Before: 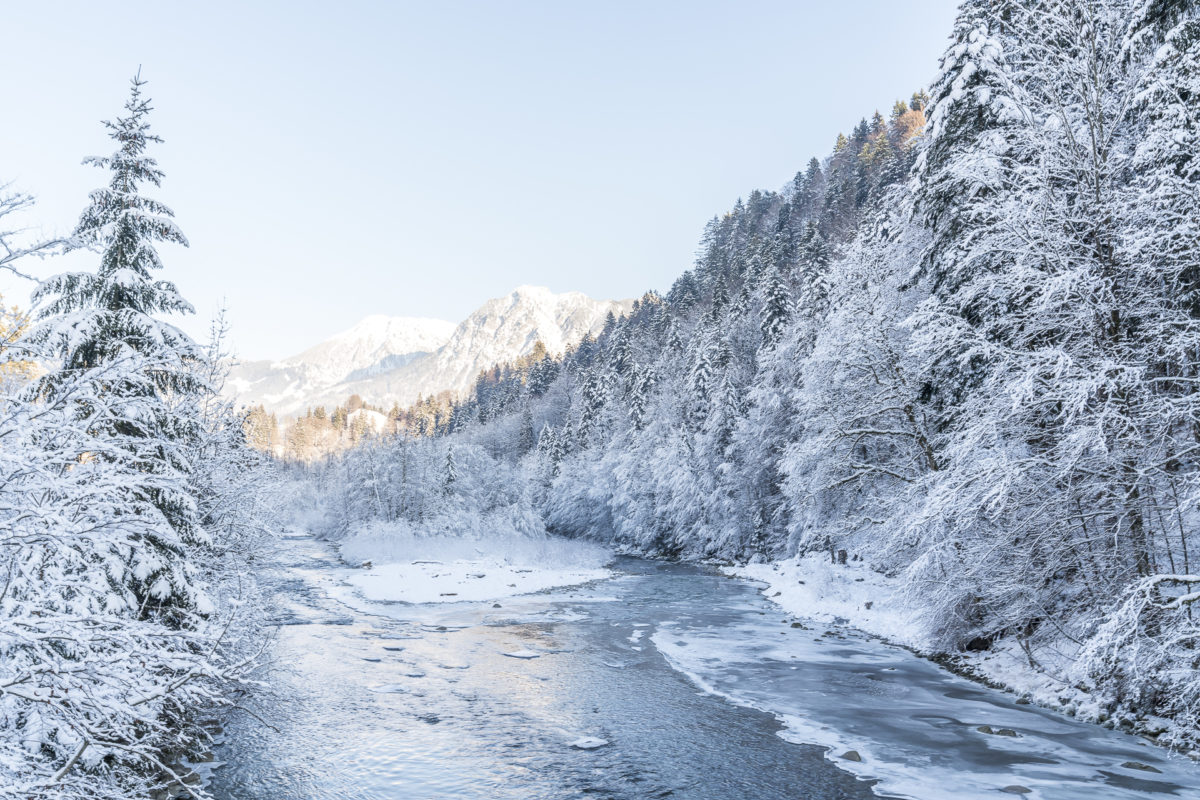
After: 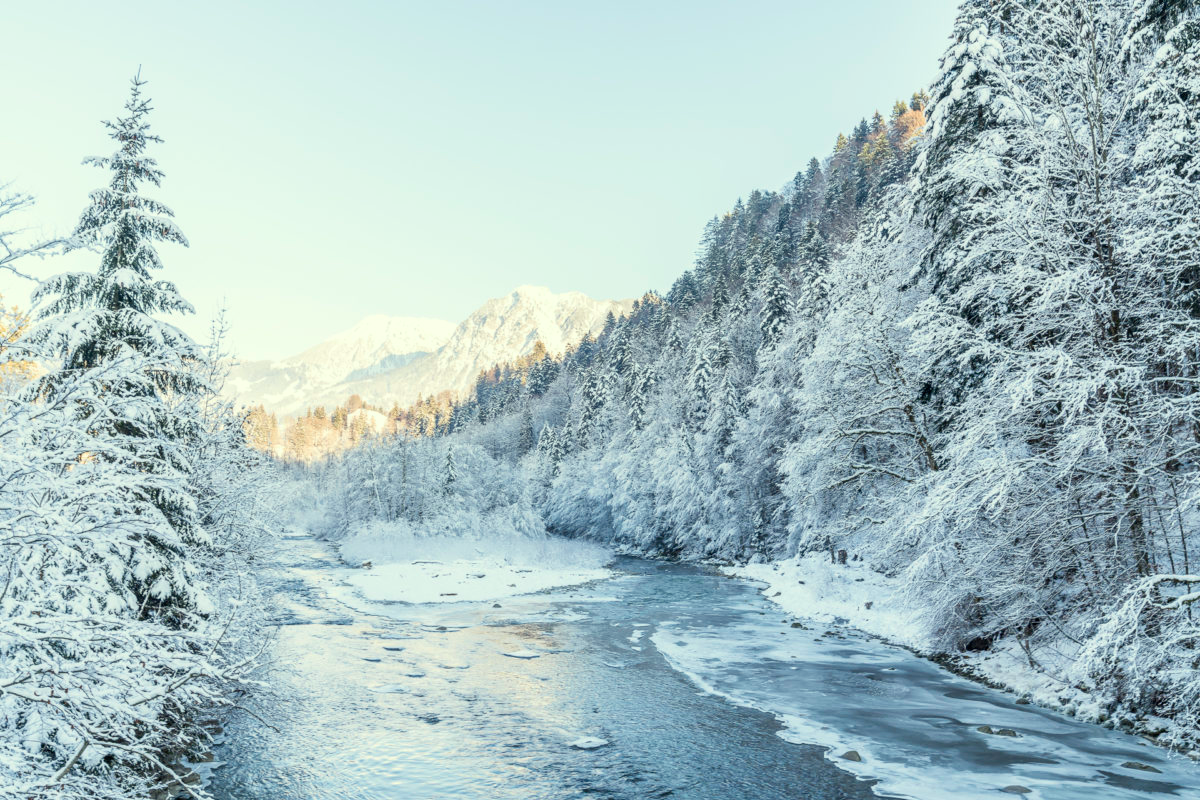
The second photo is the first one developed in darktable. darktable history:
color correction: highlights a* -5.63, highlights b* 11.16
contrast brightness saturation: contrast 0.097, brightness 0.028, saturation 0.09
